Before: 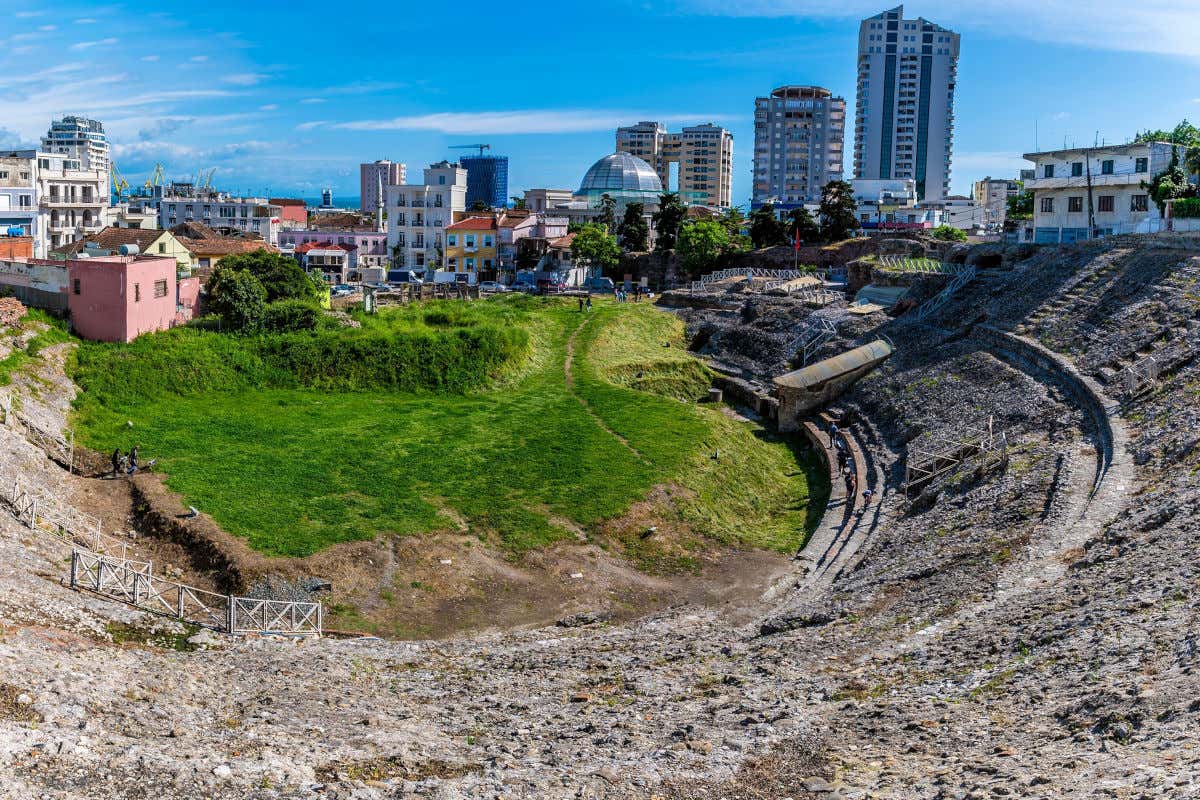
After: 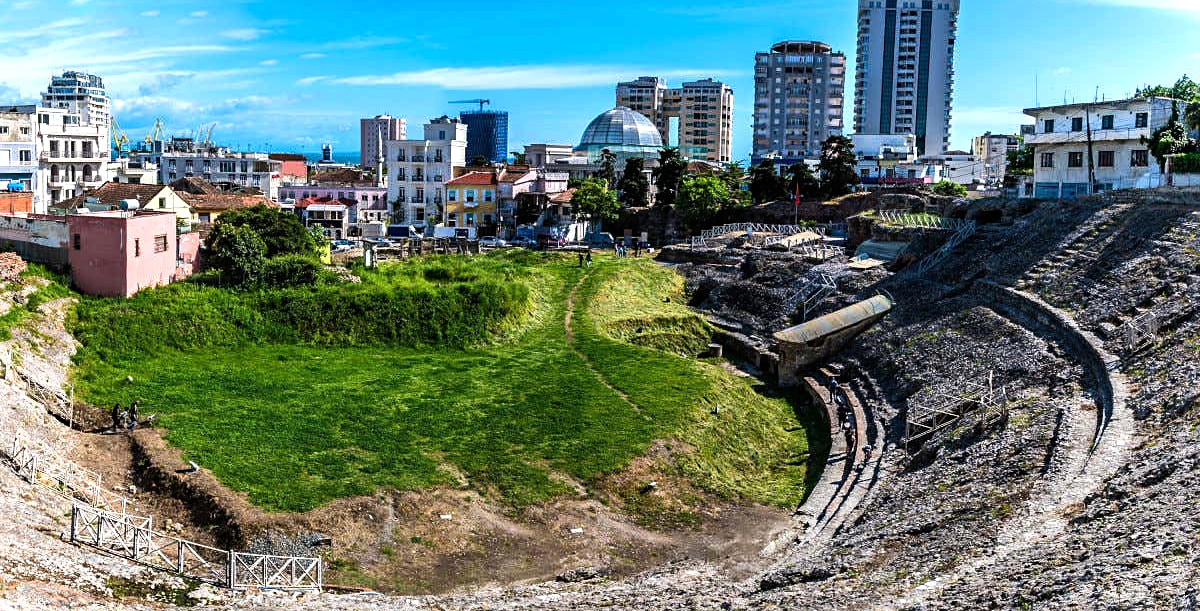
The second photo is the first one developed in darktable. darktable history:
crop: top 5.705%, bottom 17.848%
tone equalizer: -8 EV -0.717 EV, -7 EV -0.73 EV, -6 EV -0.572 EV, -5 EV -0.406 EV, -3 EV 0.375 EV, -2 EV 0.6 EV, -1 EV 0.676 EV, +0 EV 0.755 EV, edges refinement/feathering 500, mask exposure compensation -1.57 EV, preserve details no
sharpen: amount 0.209
